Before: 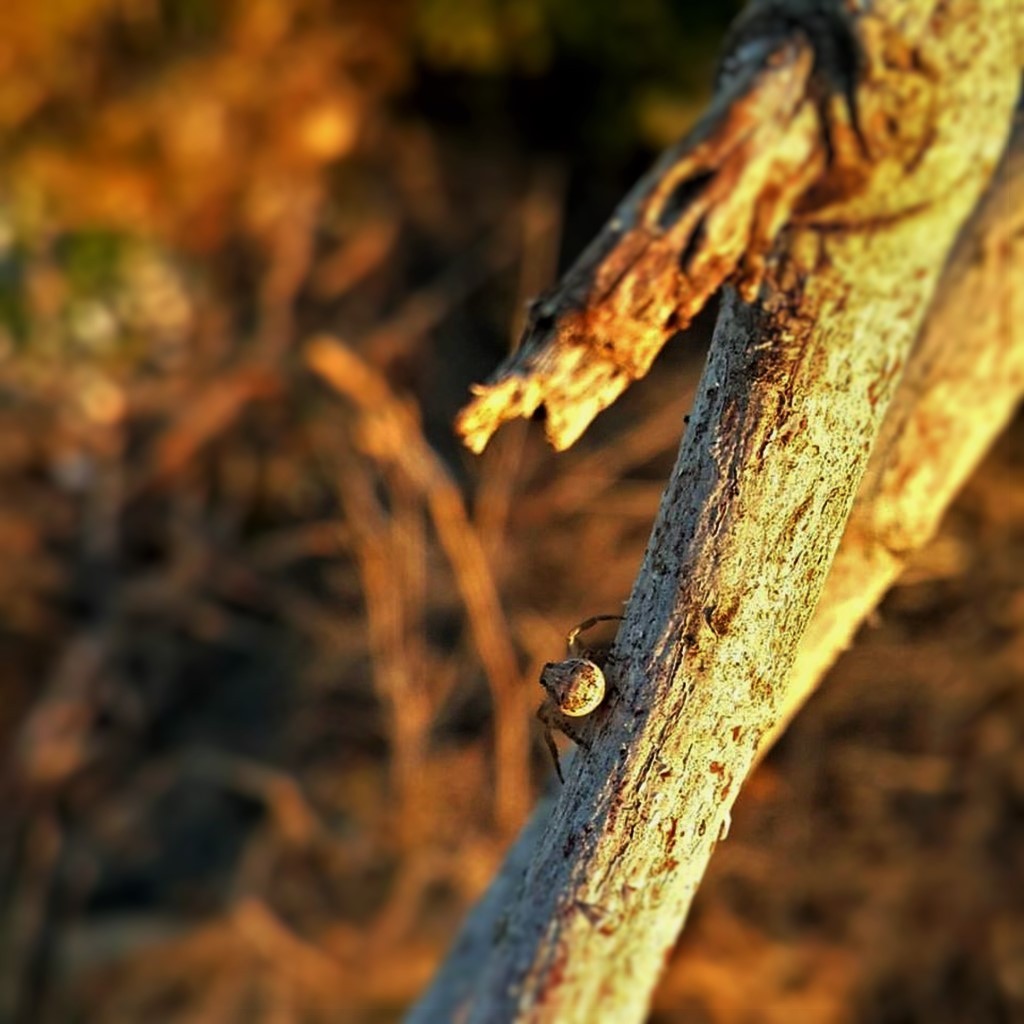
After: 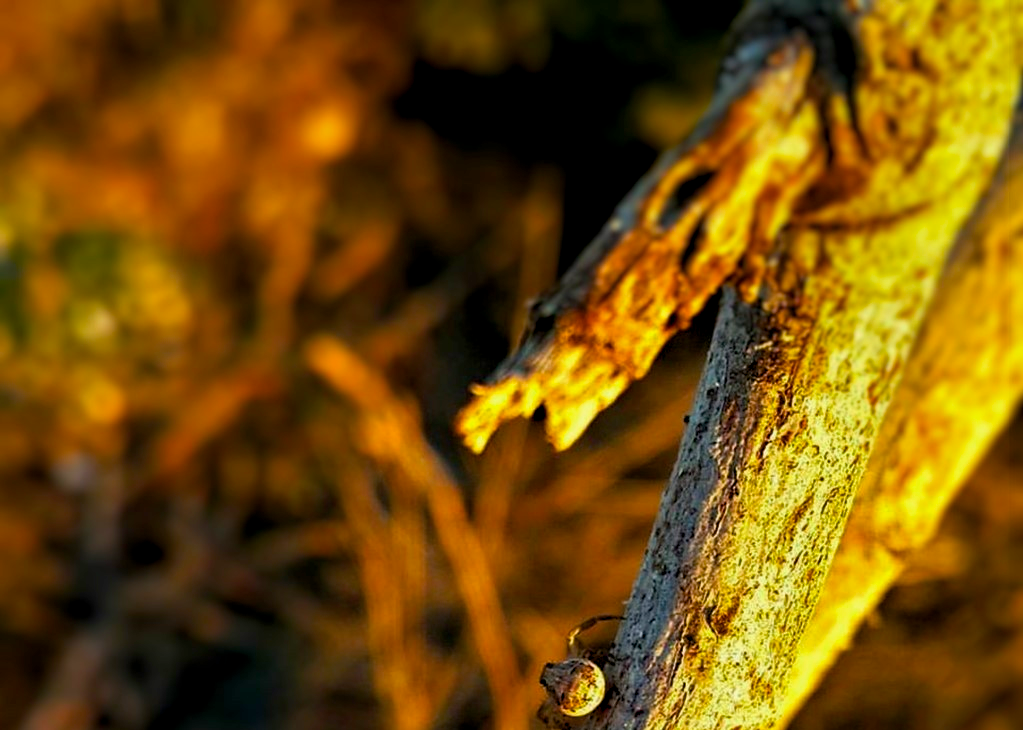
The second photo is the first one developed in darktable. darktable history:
crop: right 0%, bottom 28.701%
tone equalizer: on, module defaults
color balance rgb: power › hue 309.4°, global offset › luminance -0.509%, perceptual saturation grading › global saturation 30.285%, global vibrance 14.235%
